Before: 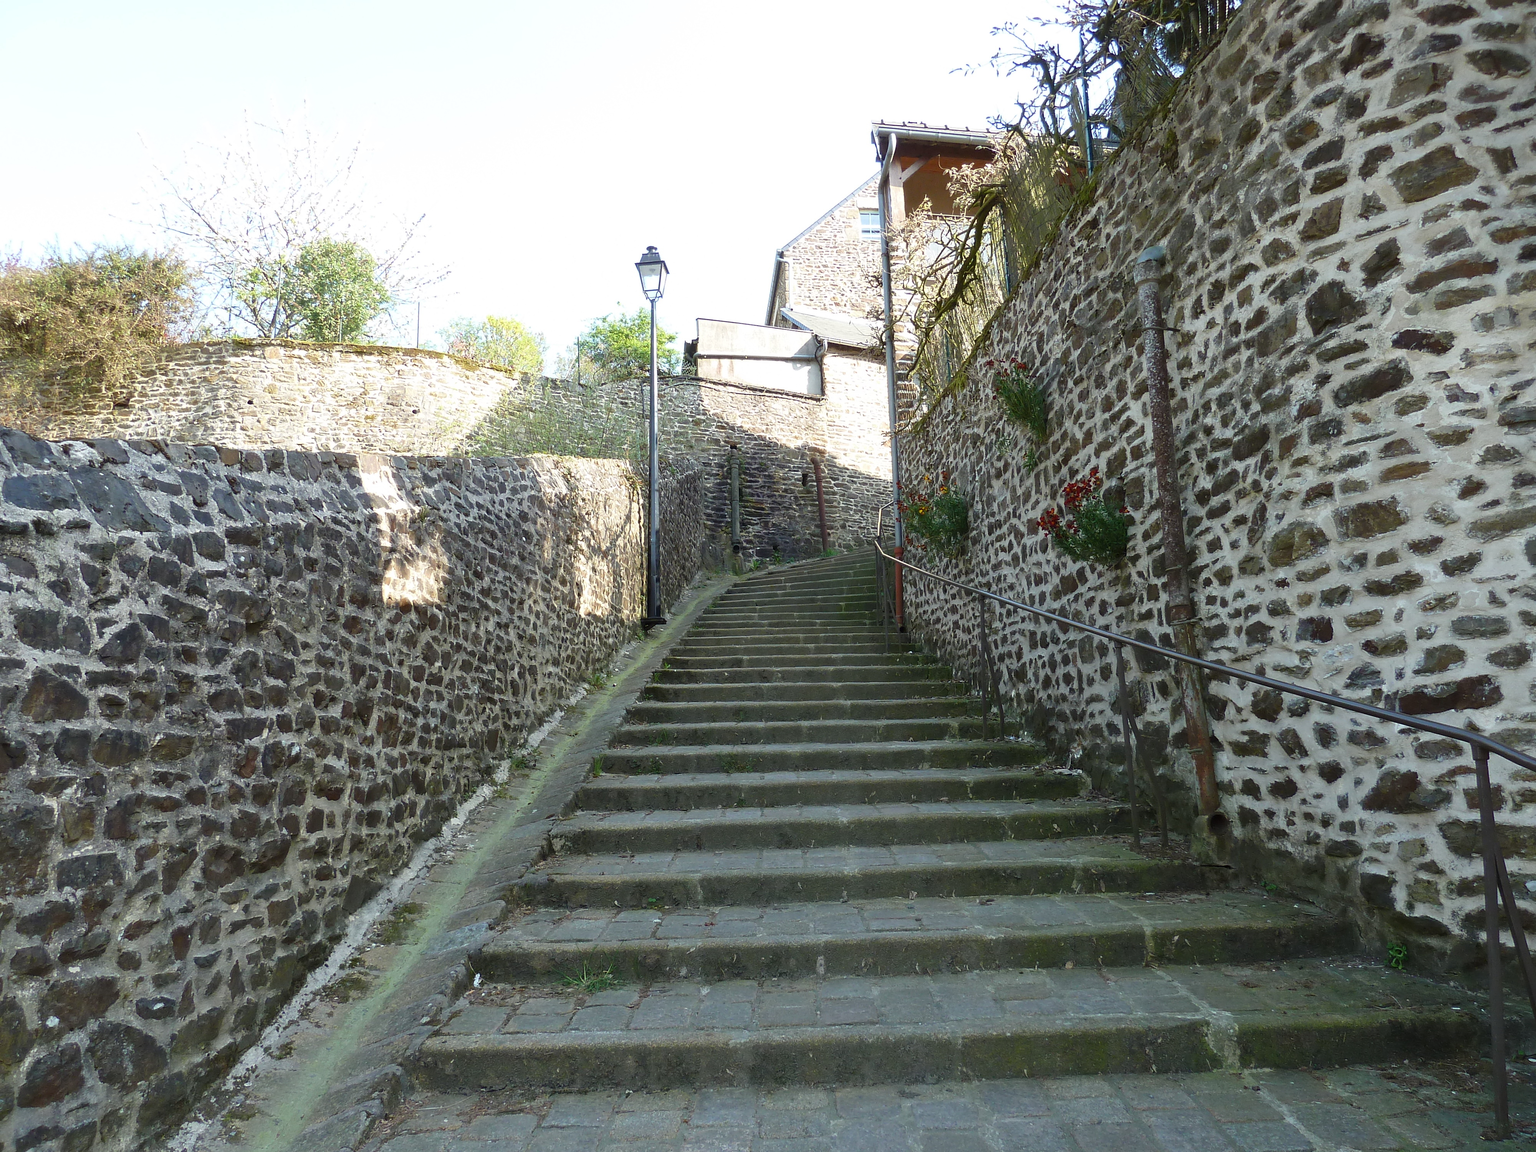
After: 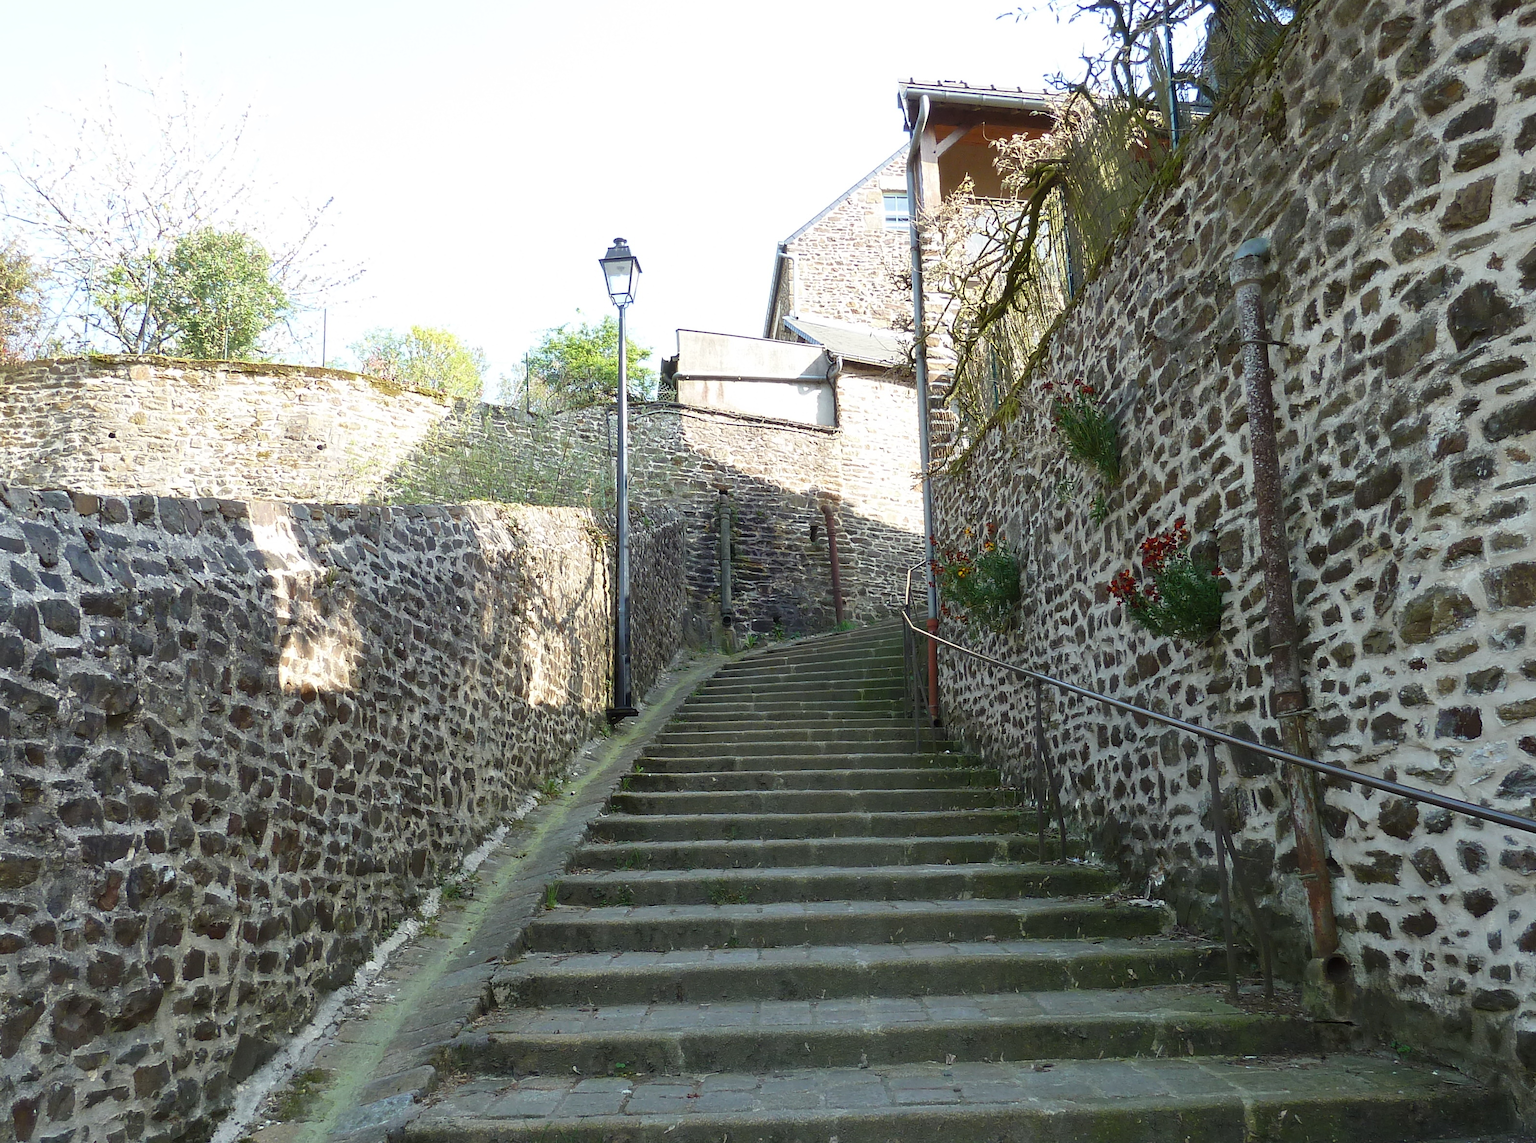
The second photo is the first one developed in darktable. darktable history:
crop and rotate: left 10.562%, top 5.084%, right 10.388%, bottom 16.479%
